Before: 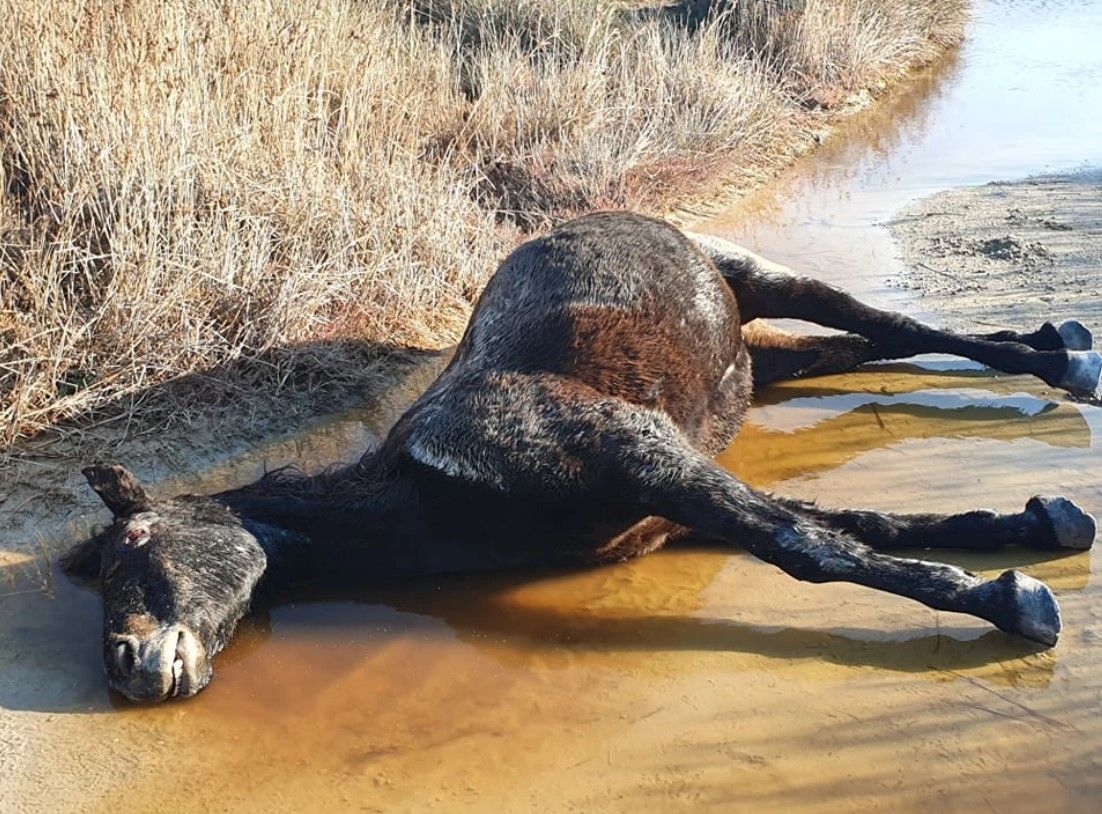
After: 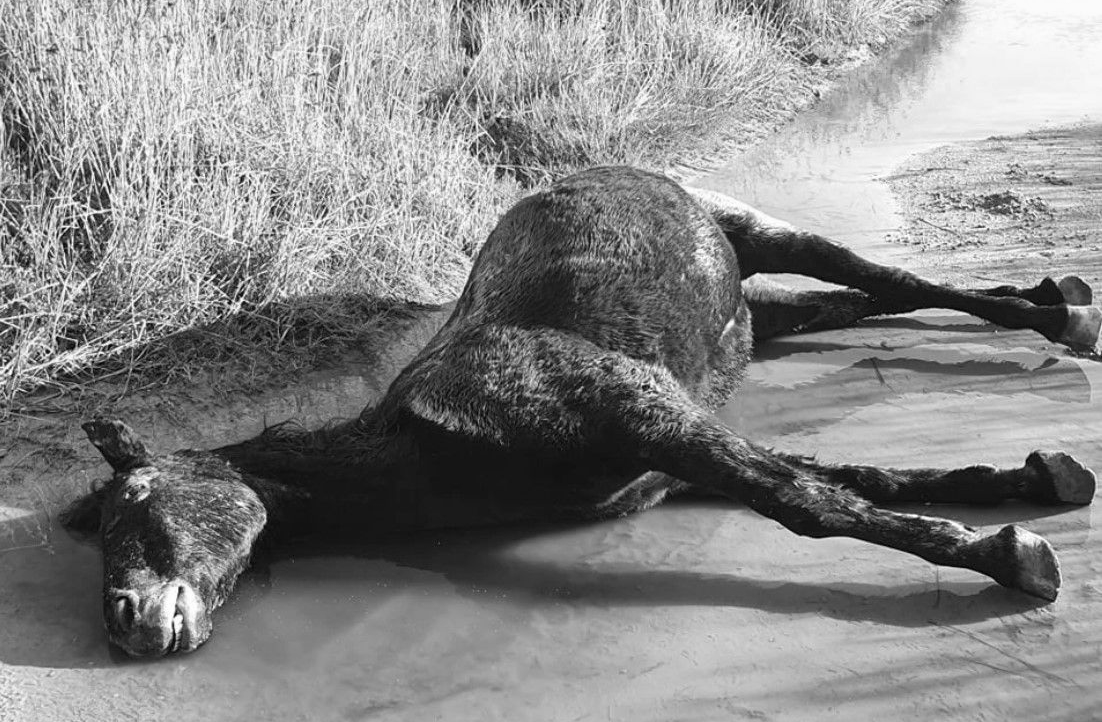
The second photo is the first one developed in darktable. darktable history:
crop and rotate: top 5.609%, bottom 5.609%
monochrome: size 3.1
color zones: curves: ch2 [(0, 0.5) (0.084, 0.497) (0.323, 0.335) (0.4, 0.497) (1, 0.5)], process mode strong
